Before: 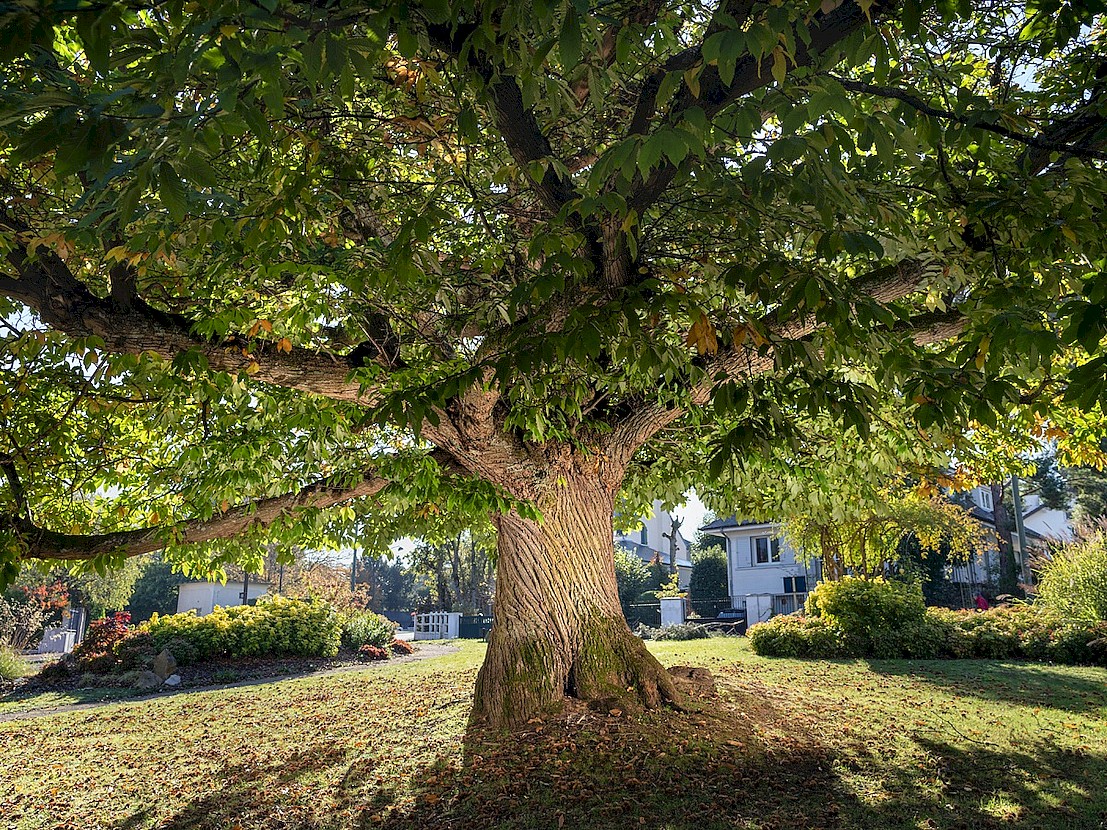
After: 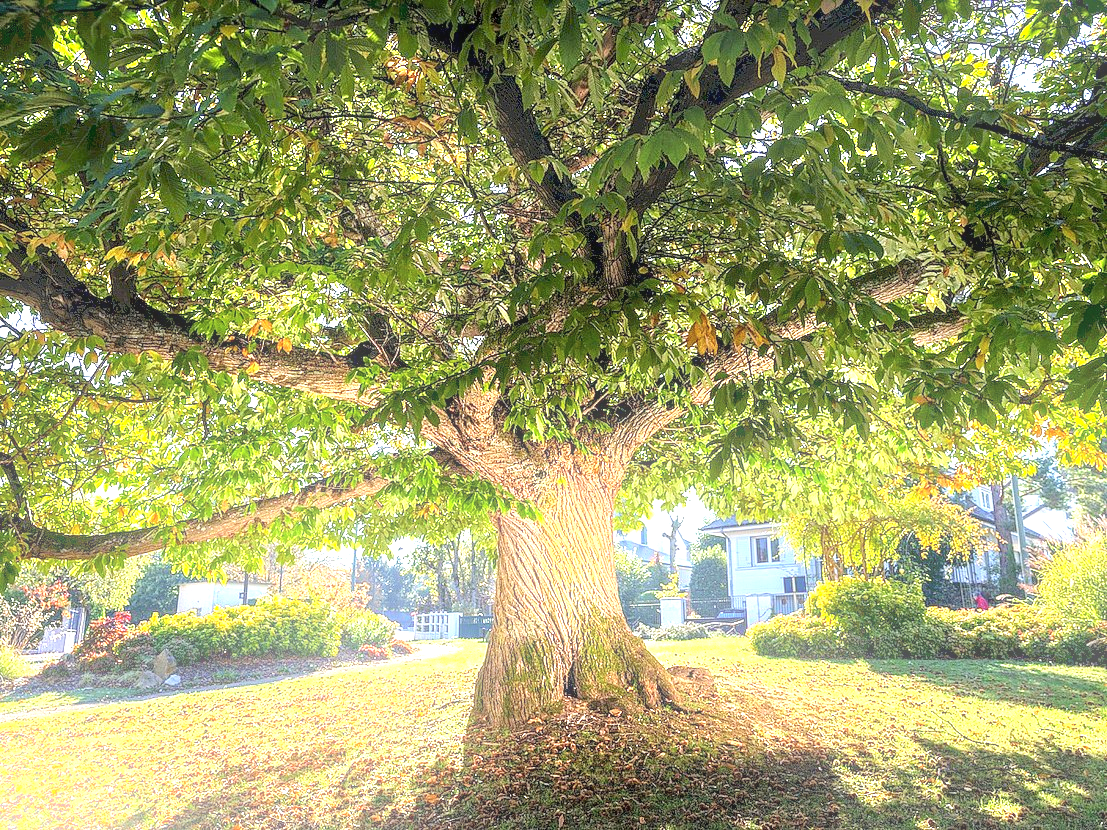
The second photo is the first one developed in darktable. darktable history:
local contrast: on, module defaults
exposure: compensate exposure bias true, compensate highlight preservation false
bloom: size 13.65%, threshold 98.39%, strength 4.82%
